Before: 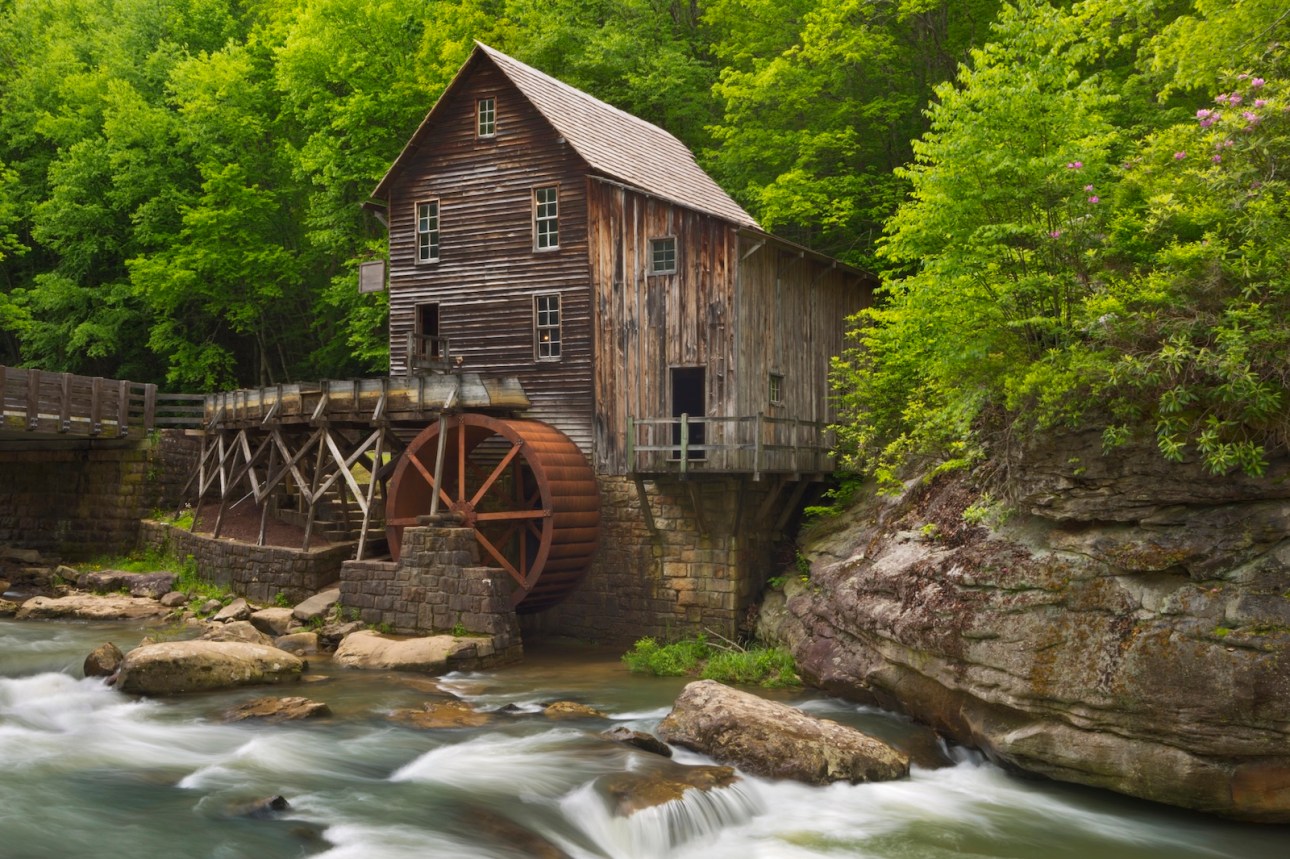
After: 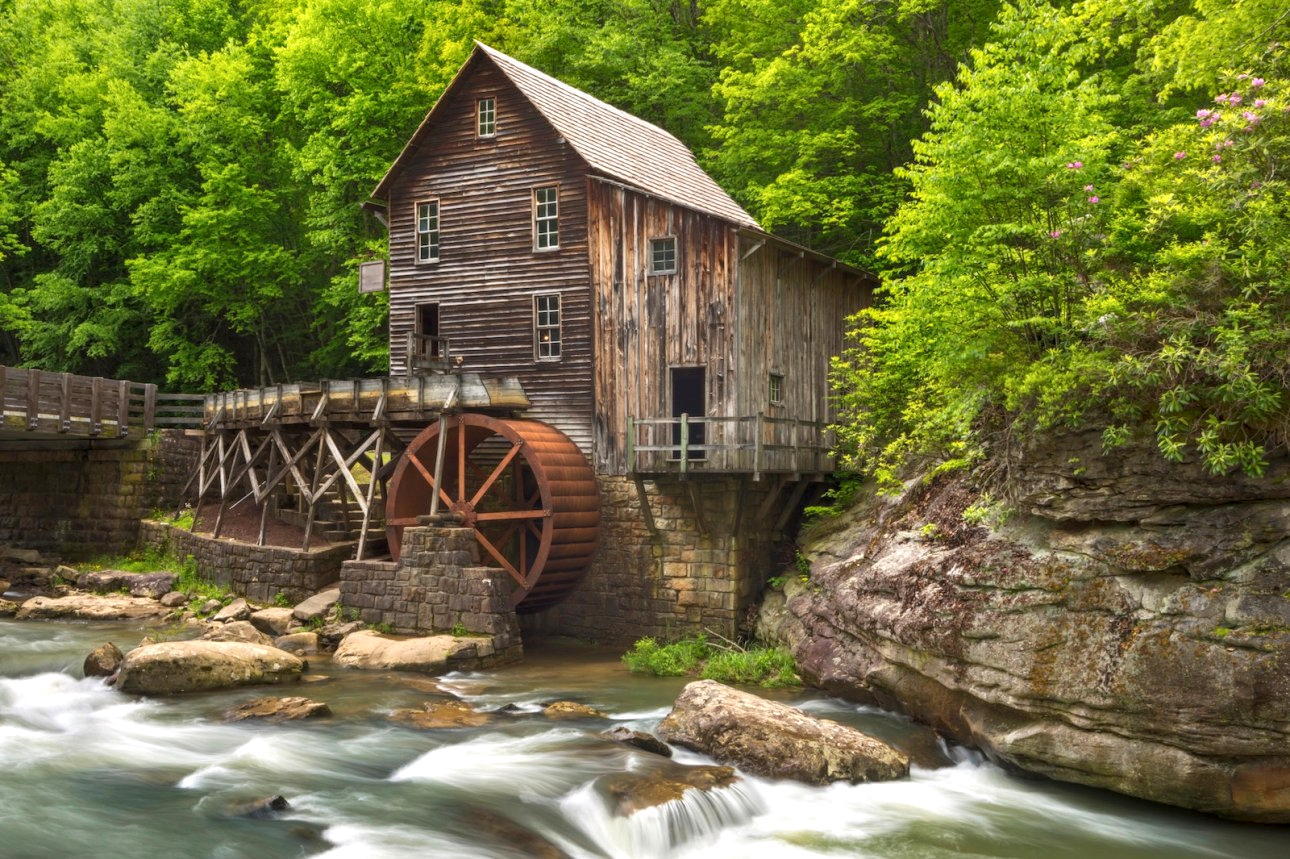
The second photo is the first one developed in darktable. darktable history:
local contrast: on, module defaults
exposure: exposure 0.462 EV, compensate exposure bias true, compensate highlight preservation false
